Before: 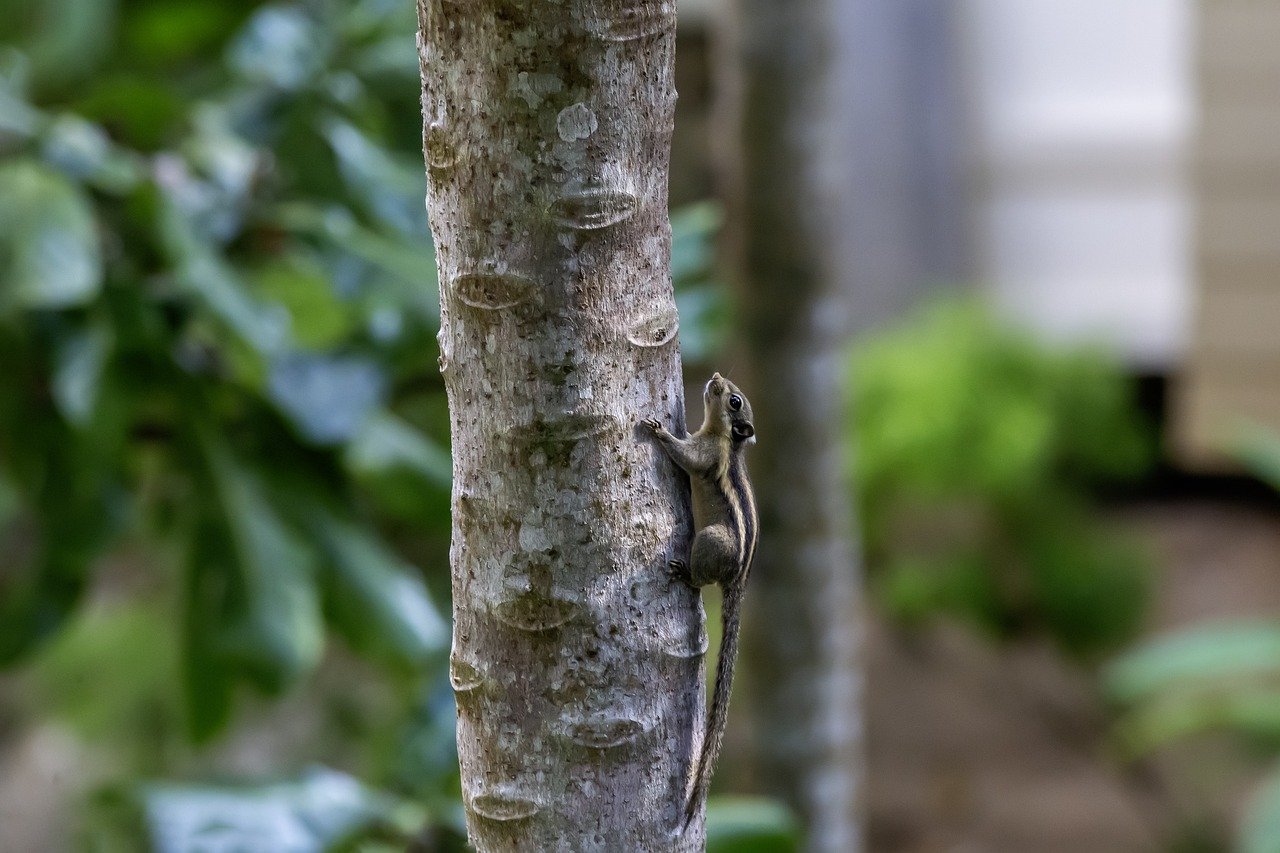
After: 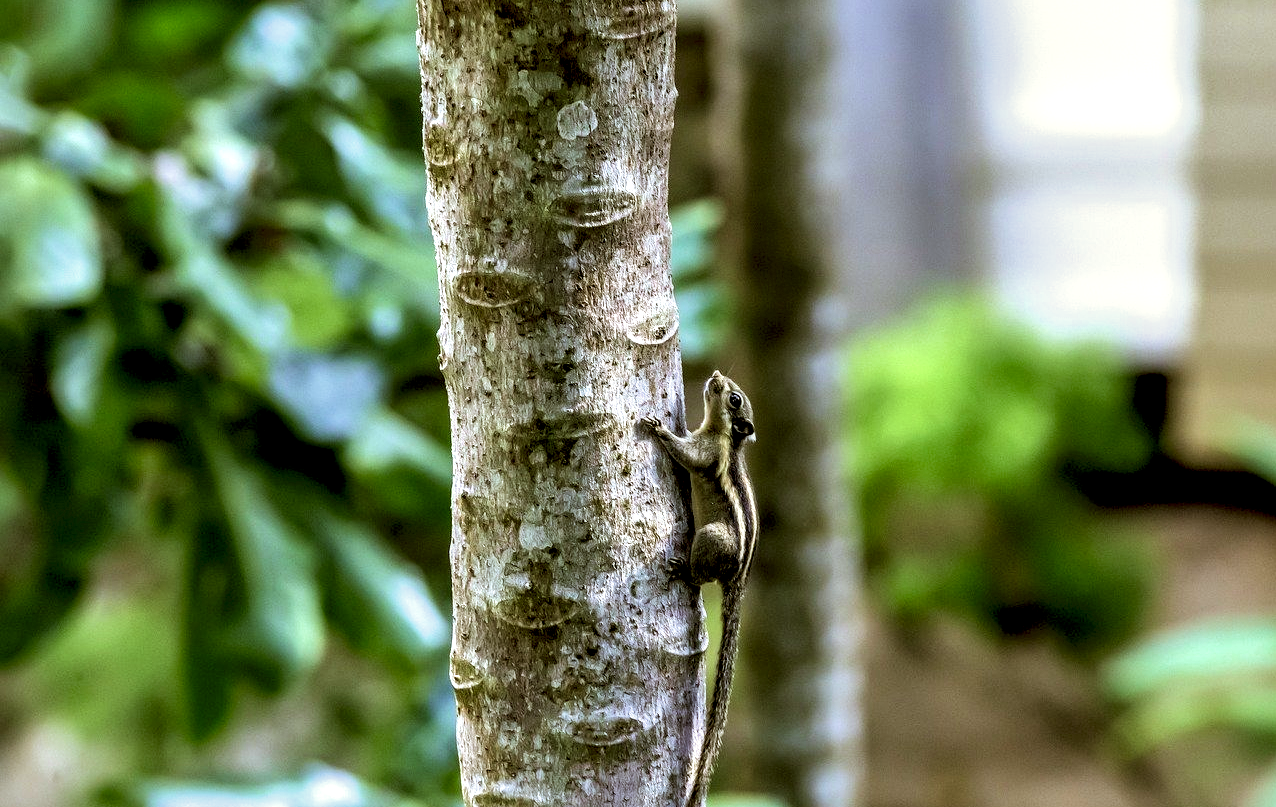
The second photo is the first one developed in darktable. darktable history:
crop: top 0.312%, right 0.257%, bottom 5.051%
velvia: on, module defaults
exposure: exposure 0.656 EV, compensate highlight preservation false
filmic rgb: black relative exposure -8.68 EV, white relative exposure 2.71 EV, target black luminance 0%, hardness 6.27, latitude 77.43%, contrast 1.327, shadows ↔ highlights balance -0.308%
color calibration: x 0.37, y 0.382, temperature 4316.14 K
color correction: highlights a* -1.41, highlights b* 10.49, shadows a* 0.222, shadows b* 18.62
local contrast: detail 135%, midtone range 0.748
shadows and highlights: on, module defaults
